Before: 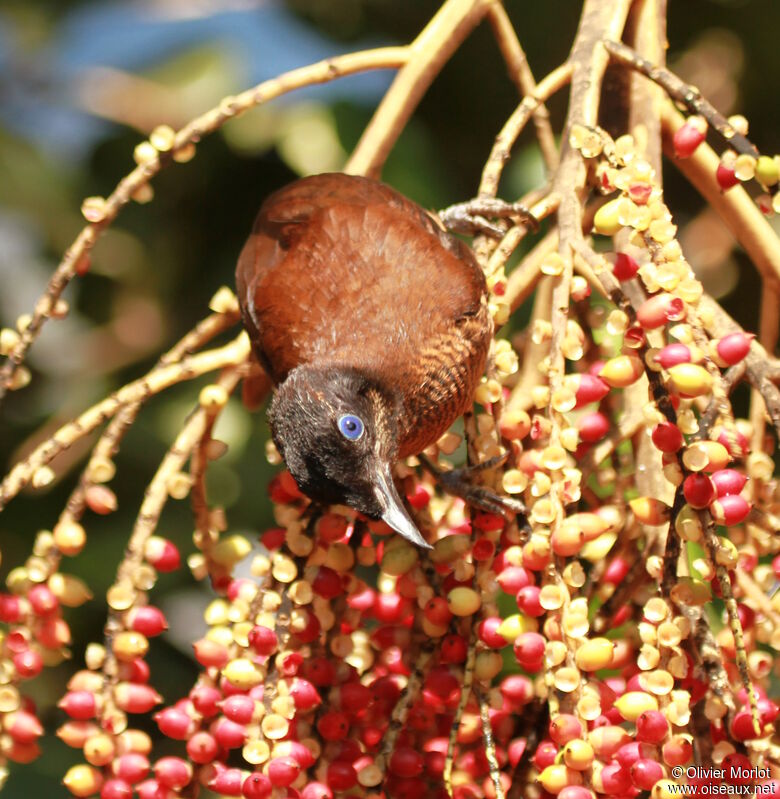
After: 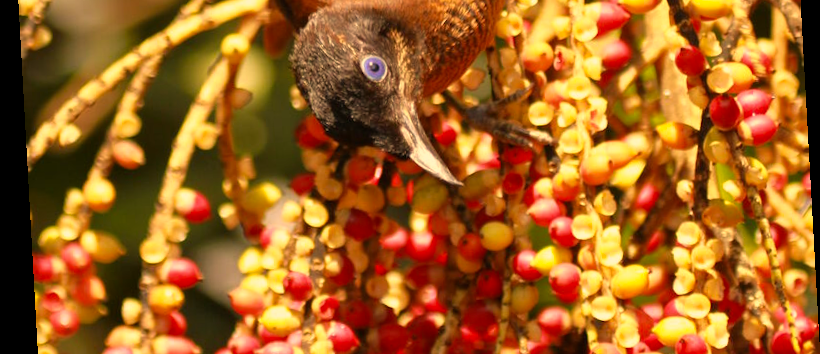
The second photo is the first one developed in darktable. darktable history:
crop: top 45.551%, bottom 12.262%
color correction: highlights a* 15, highlights b* 31.55
rotate and perspective: rotation -3.18°, automatic cropping off
